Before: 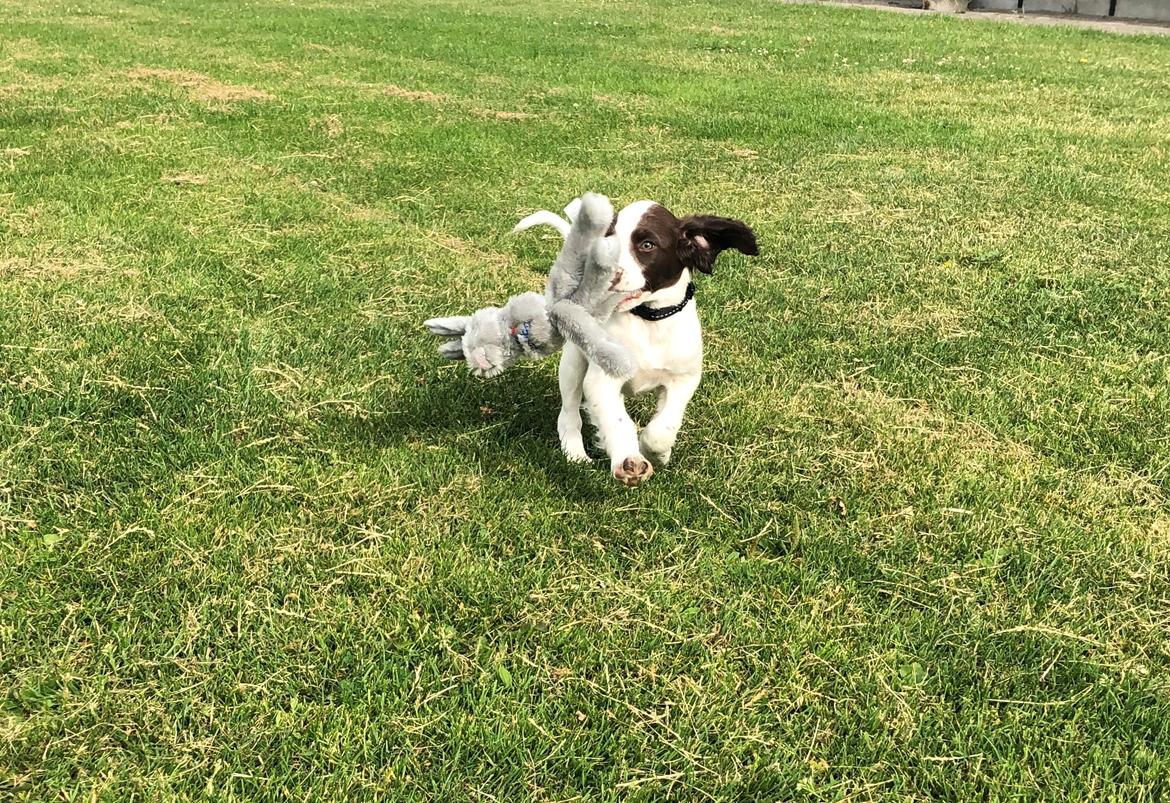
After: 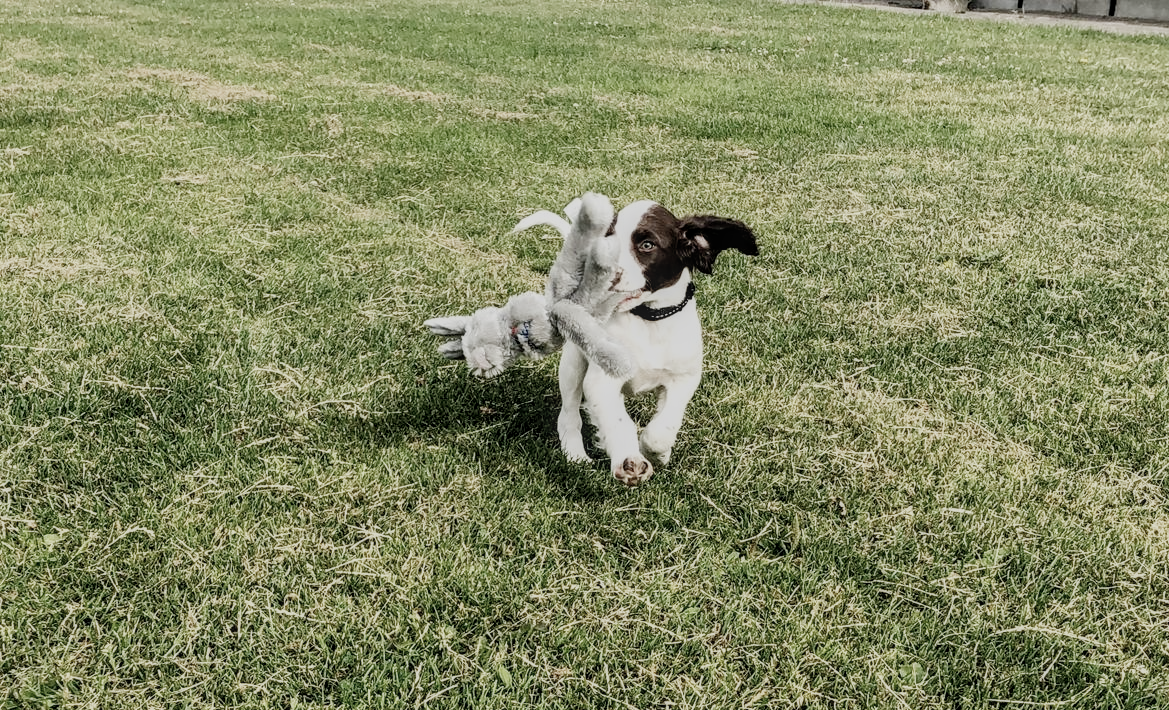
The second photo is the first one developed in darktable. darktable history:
local contrast: detail 130%
crop and rotate: top 0%, bottom 11.49%
filmic rgb: middle gray luminance 29%, black relative exposure -10.3 EV, white relative exposure 5.5 EV, threshold 6 EV, target black luminance 0%, hardness 3.95, latitude 2.04%, contrast 1.132, highlights saturation mix 5%, shadows ↔ highlights balance 15.11%, preserve chrominance no, color science v3 (2019), use custom middle-gray values true, iterations of high-quality reconstruction 0, enable highlight reconstruction true
exposure: exposure 0.507 EV, compensate highlight preservation false
contrast brightness saturation: contrast -0.05, saturation -0.41
